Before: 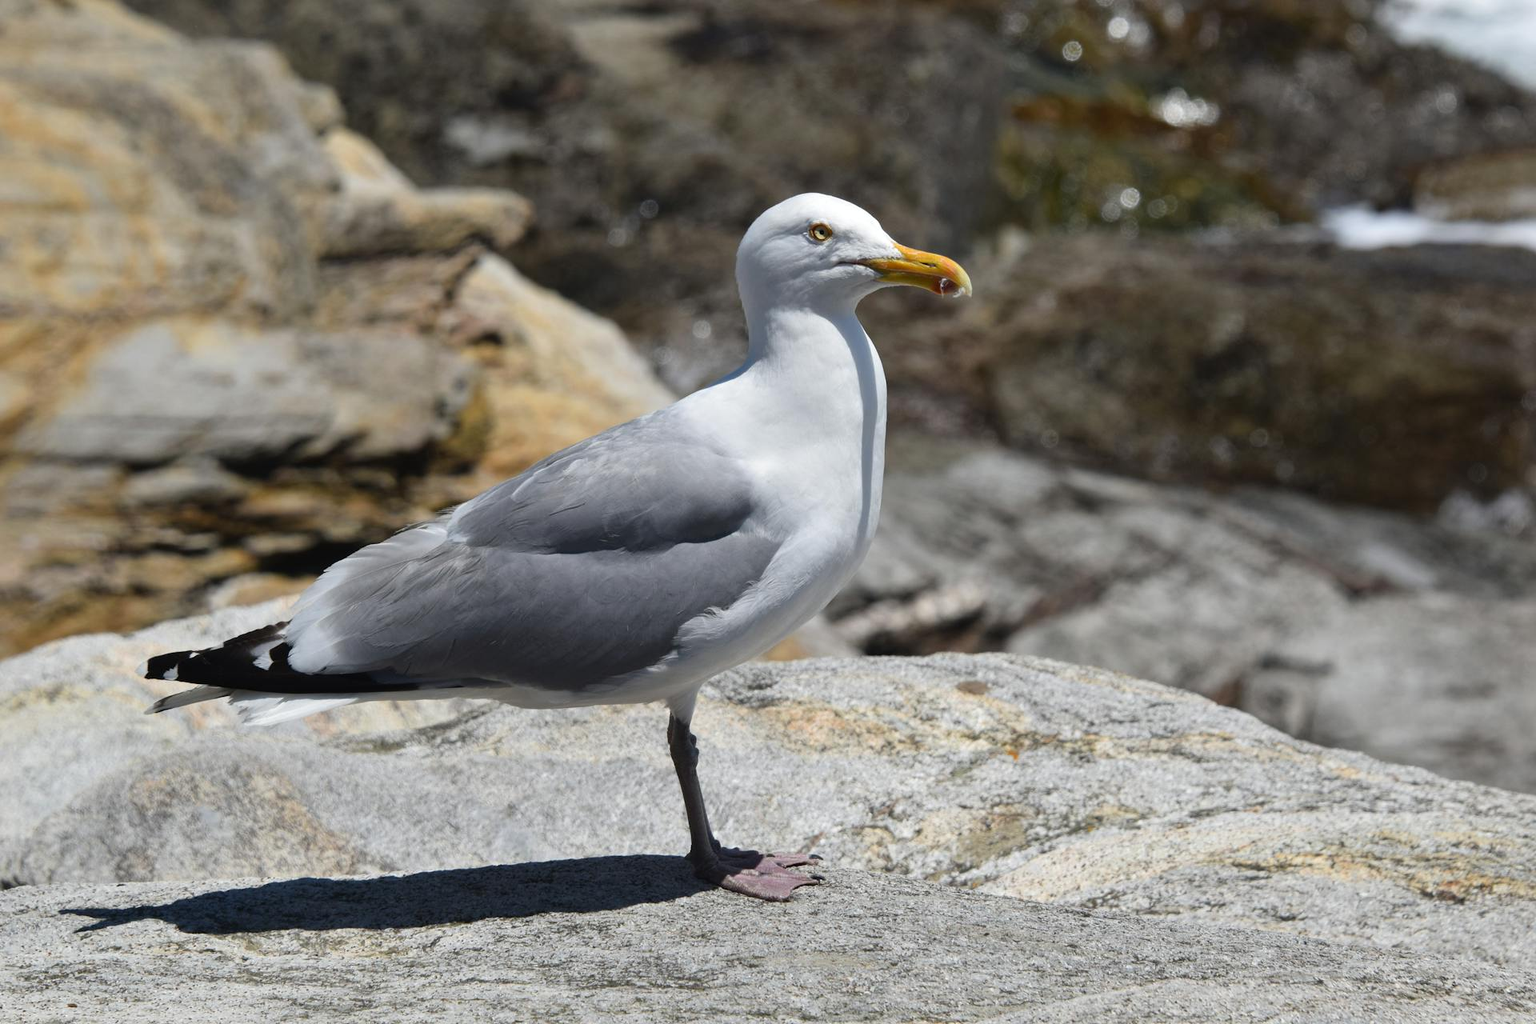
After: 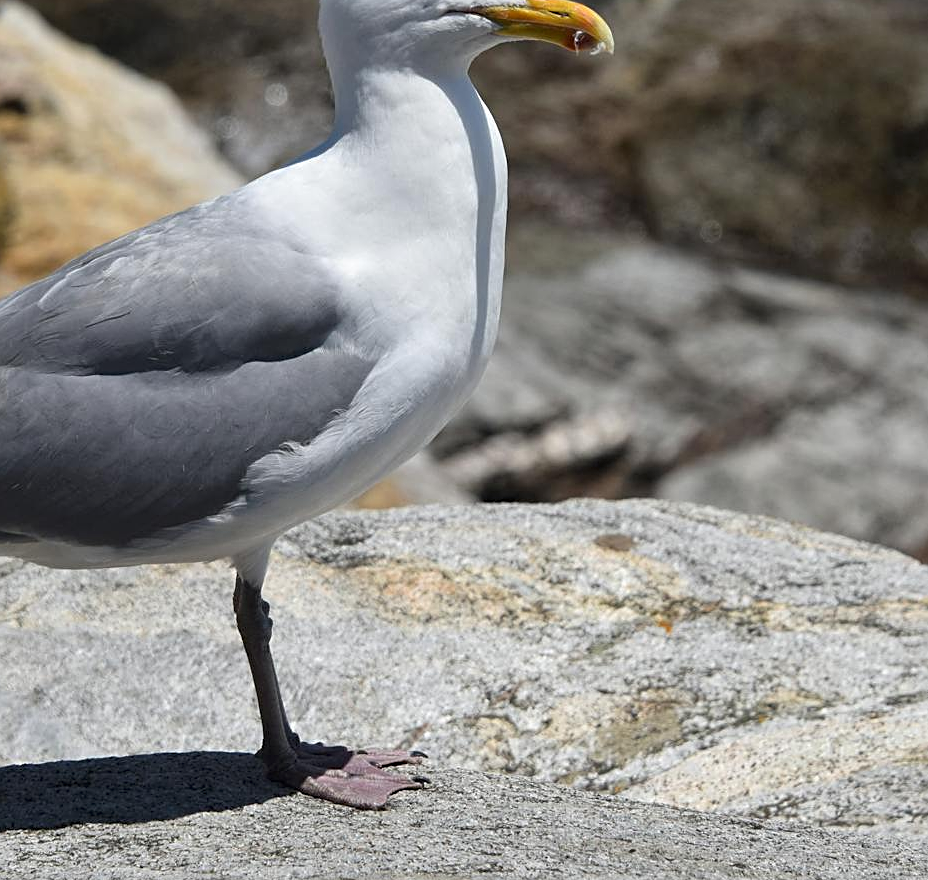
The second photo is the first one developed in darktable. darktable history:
crop: left 31.348%, top 24.828%, right 20.285%, bottom 6.4%
local contrast: highlights 106%, shadows 102%, detail 119%, midtone range 0.2
sharpen: on, module defaults
